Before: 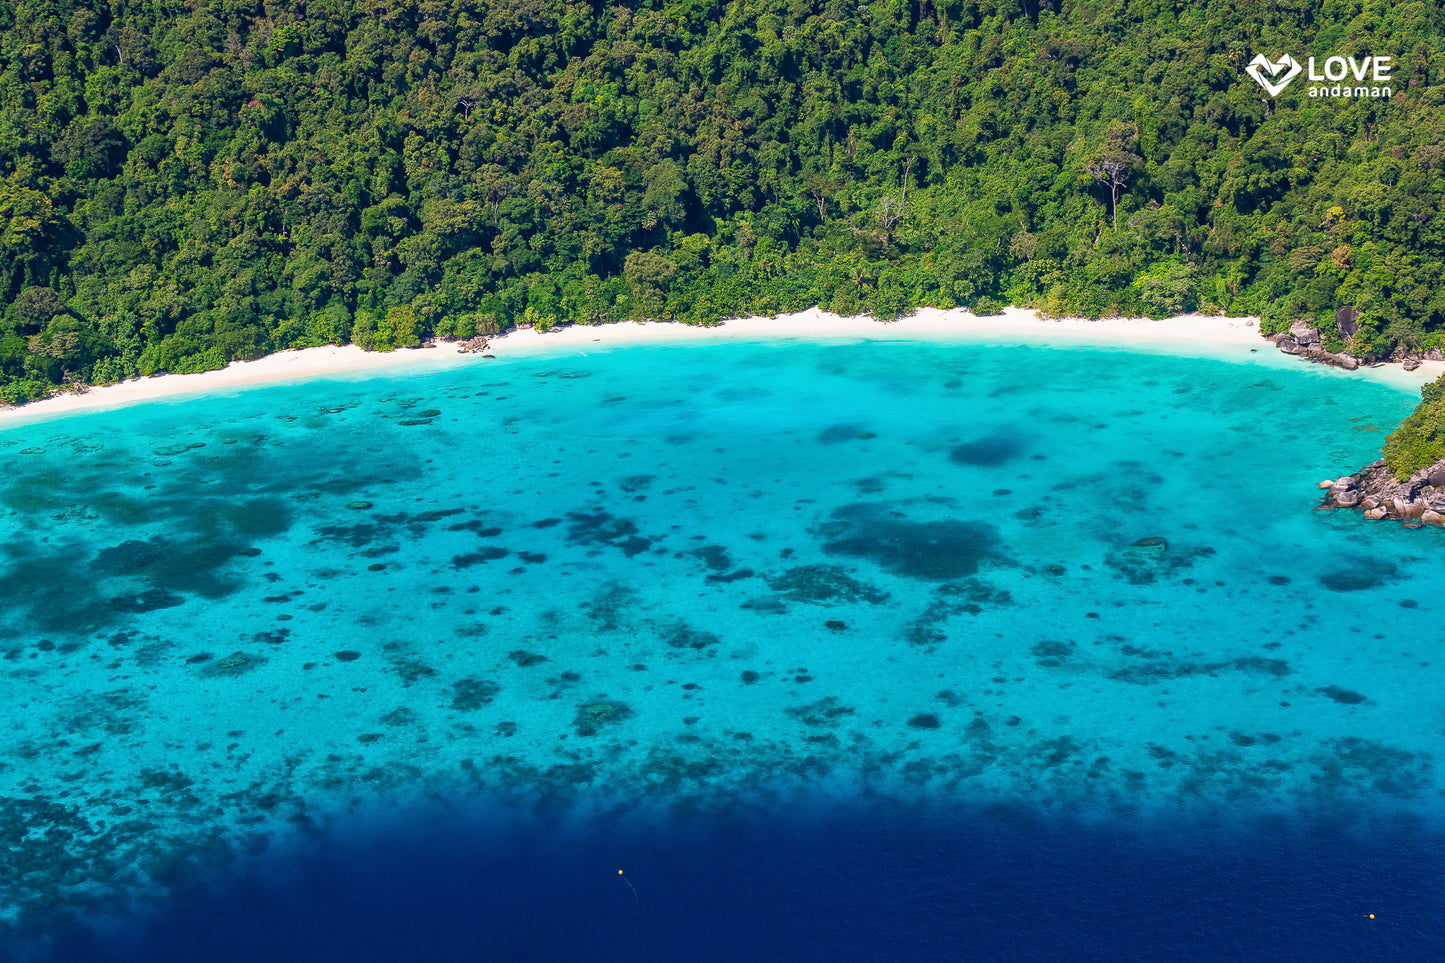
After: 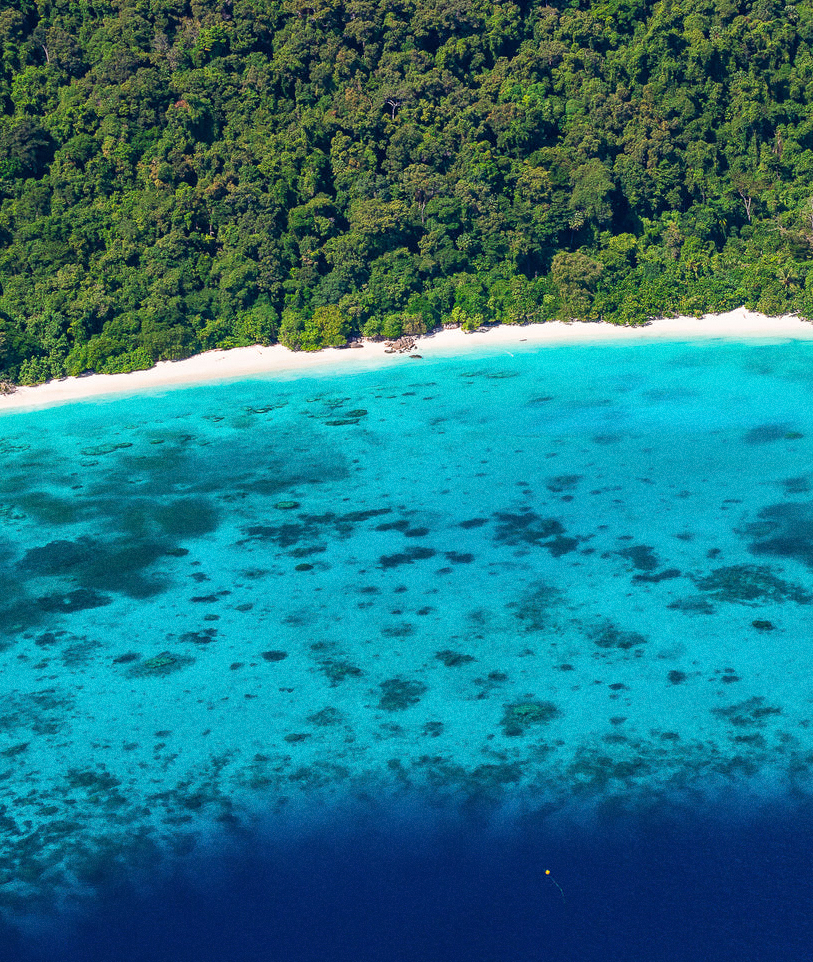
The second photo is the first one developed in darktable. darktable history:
tone equalizer: on, module defaults
grain: coarseness 0.09 ISO
crop: left 5.114%, right 38.589%
